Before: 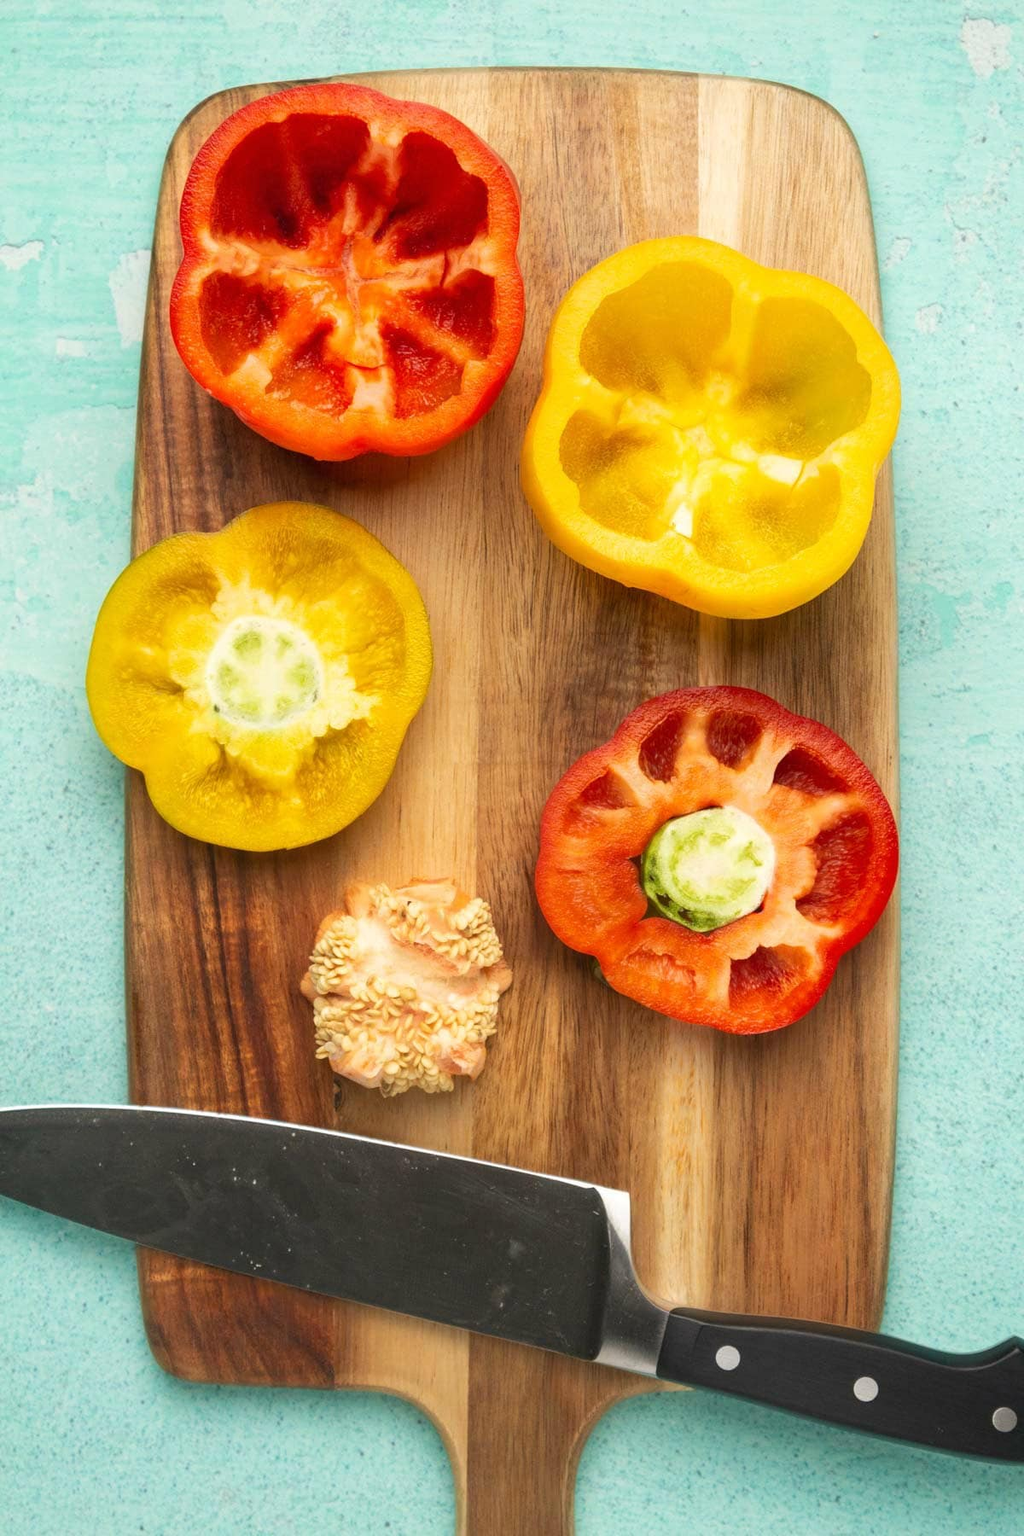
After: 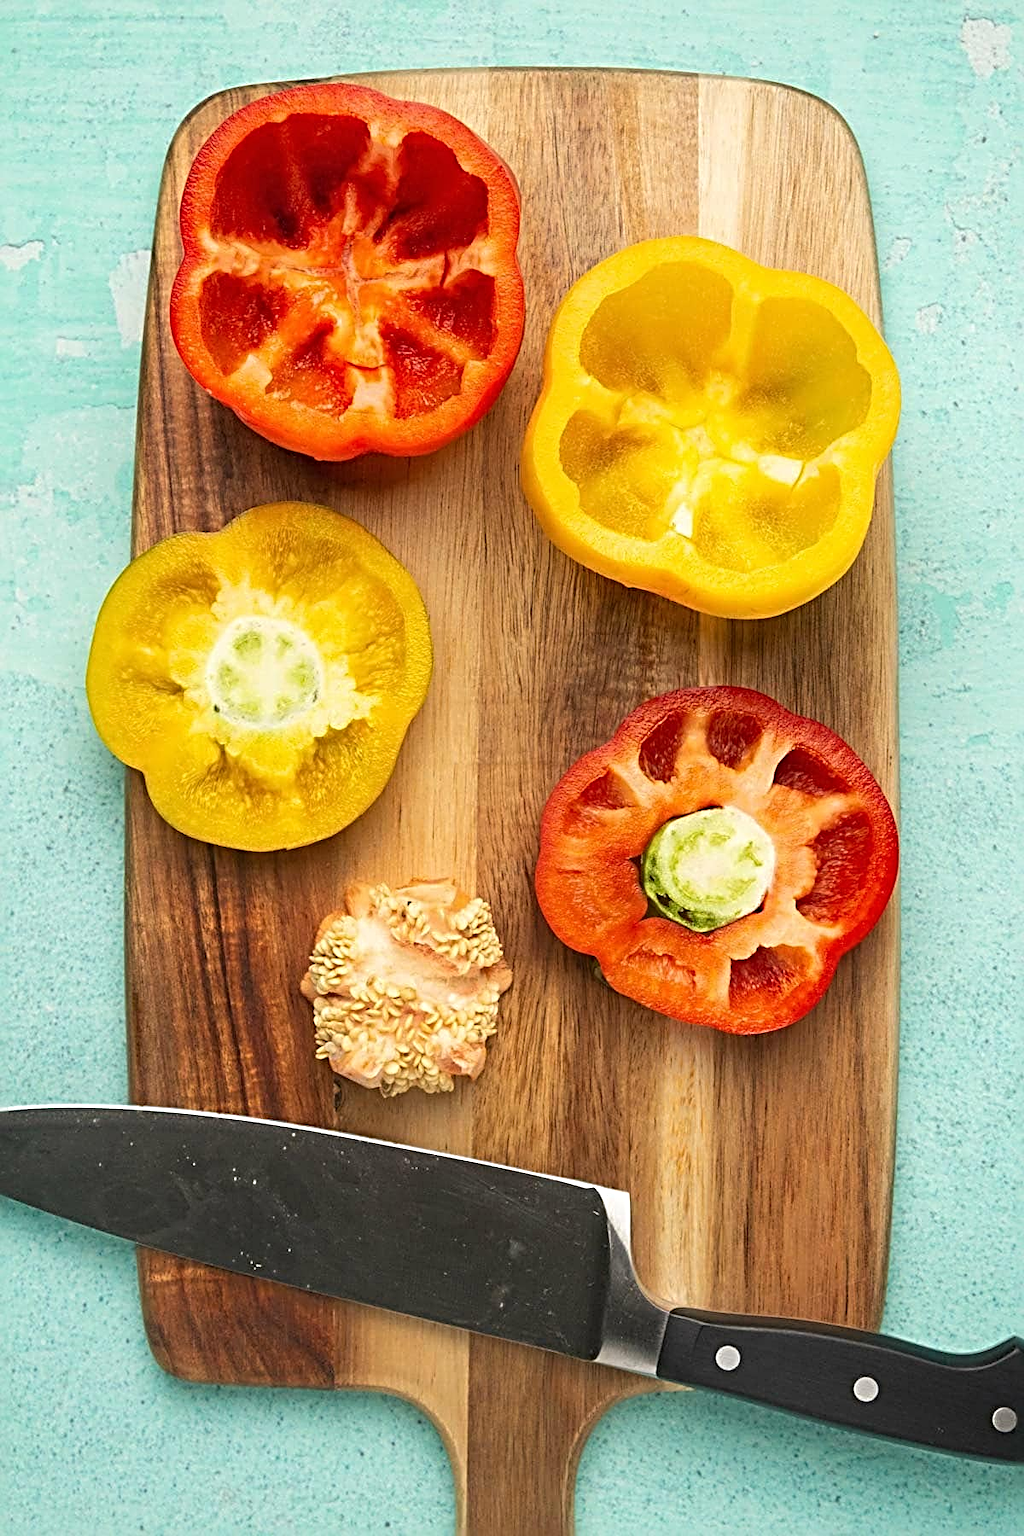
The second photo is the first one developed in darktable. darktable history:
sharpen: radius 3.687, amount 0.943
